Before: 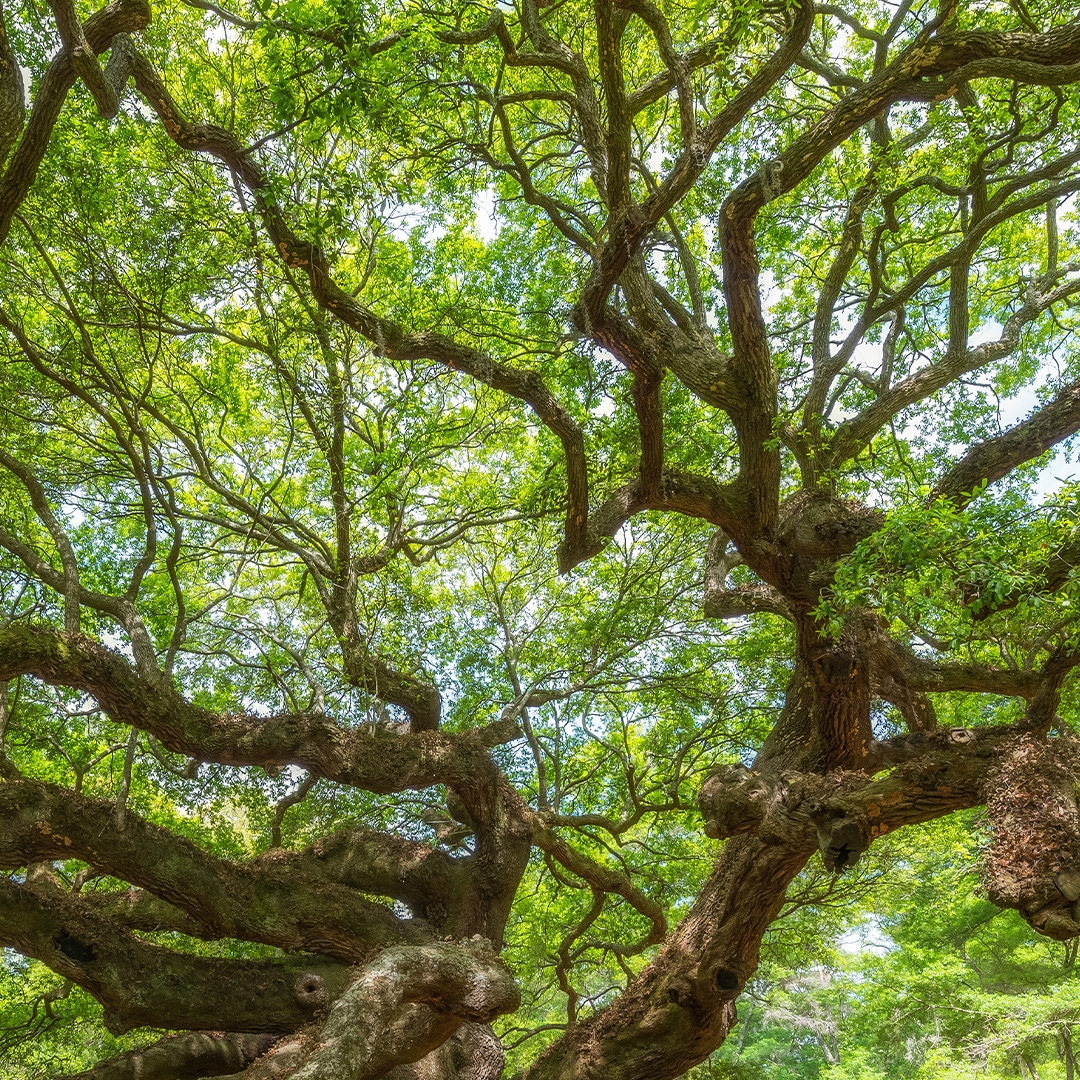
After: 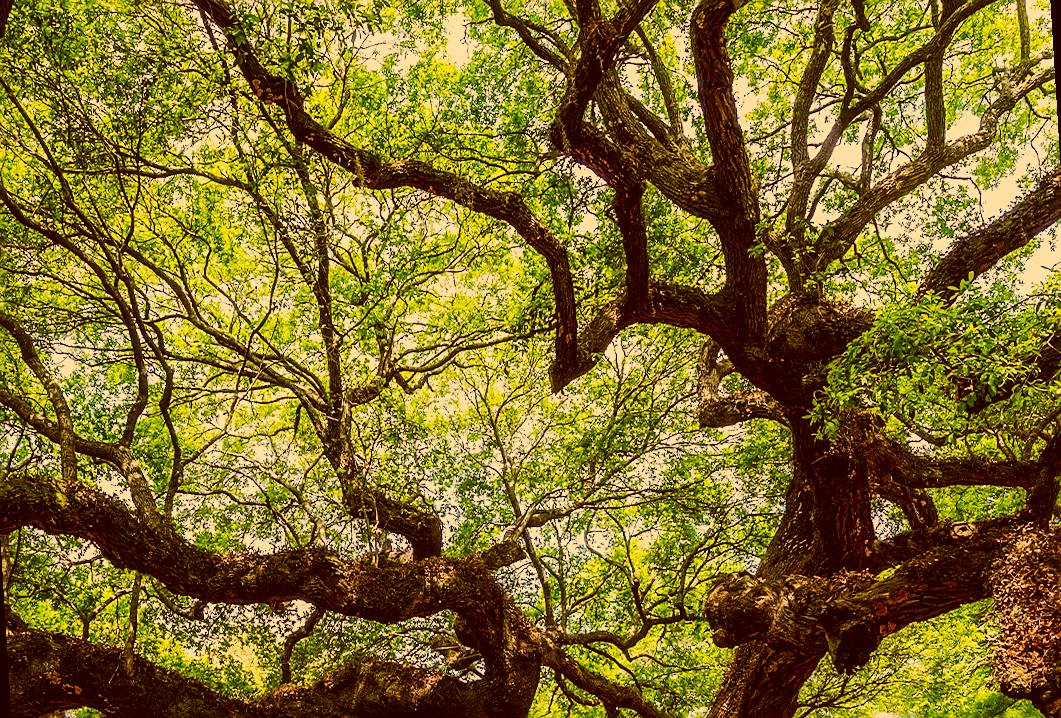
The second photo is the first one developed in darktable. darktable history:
color correction: highlights a* 10.12, highlights b* 39.04, shadows a* 14.62, shadows b* 3.37
sharpen: on, module defaults
sigmoid: contrast 2, skew -0.2, preserve hue 0%, red attenuation 0.1, red rotation 0.035, green attenuation 0.1, green rotation -0.017, blue attenuation 0.15, blue rotation -0.052, base primaries Rec2020
crop and rotate: top 12.5%, bottom 12.5%
rotate and perspective: rotation -3.52°, crop left 0.036, crop right 0.964, crop top 0.081, crop bottom 0.919
